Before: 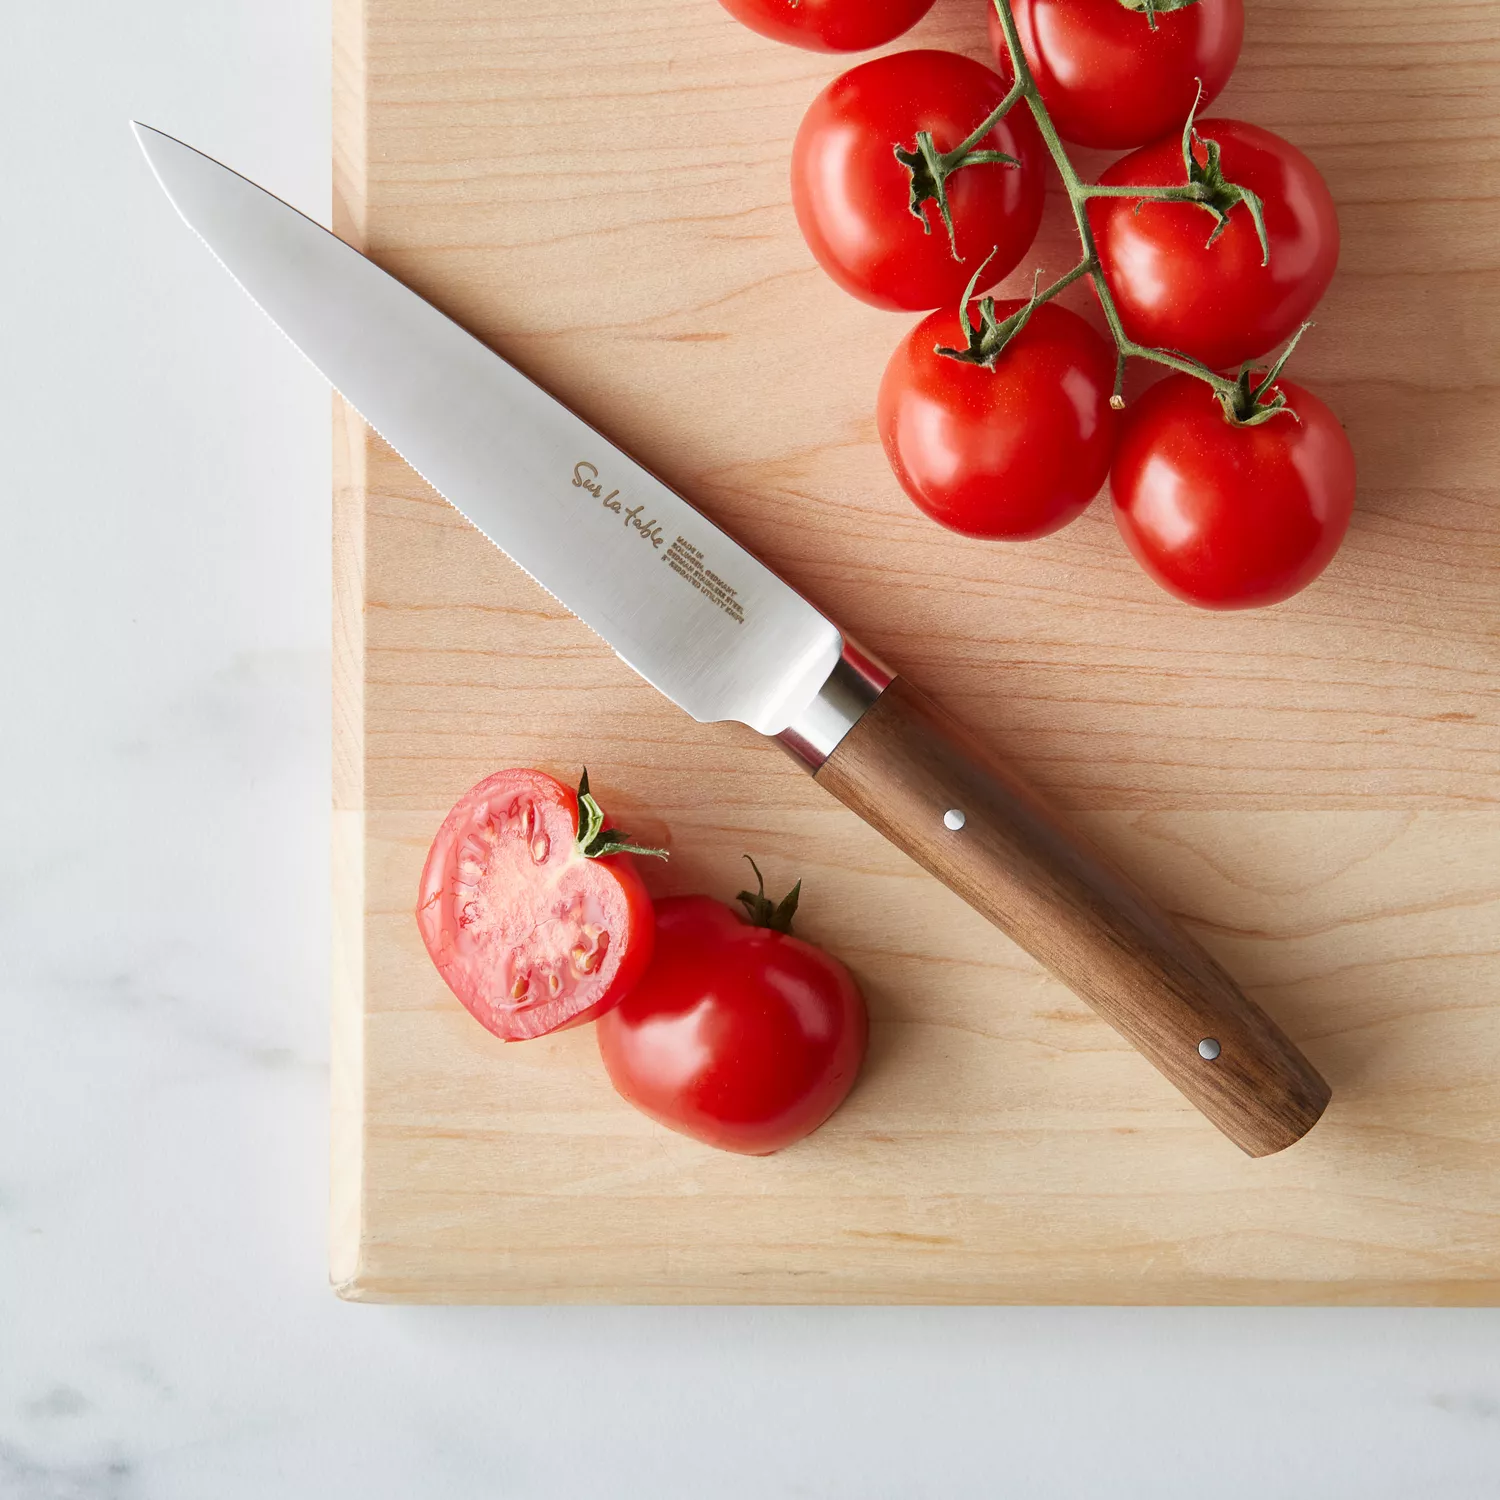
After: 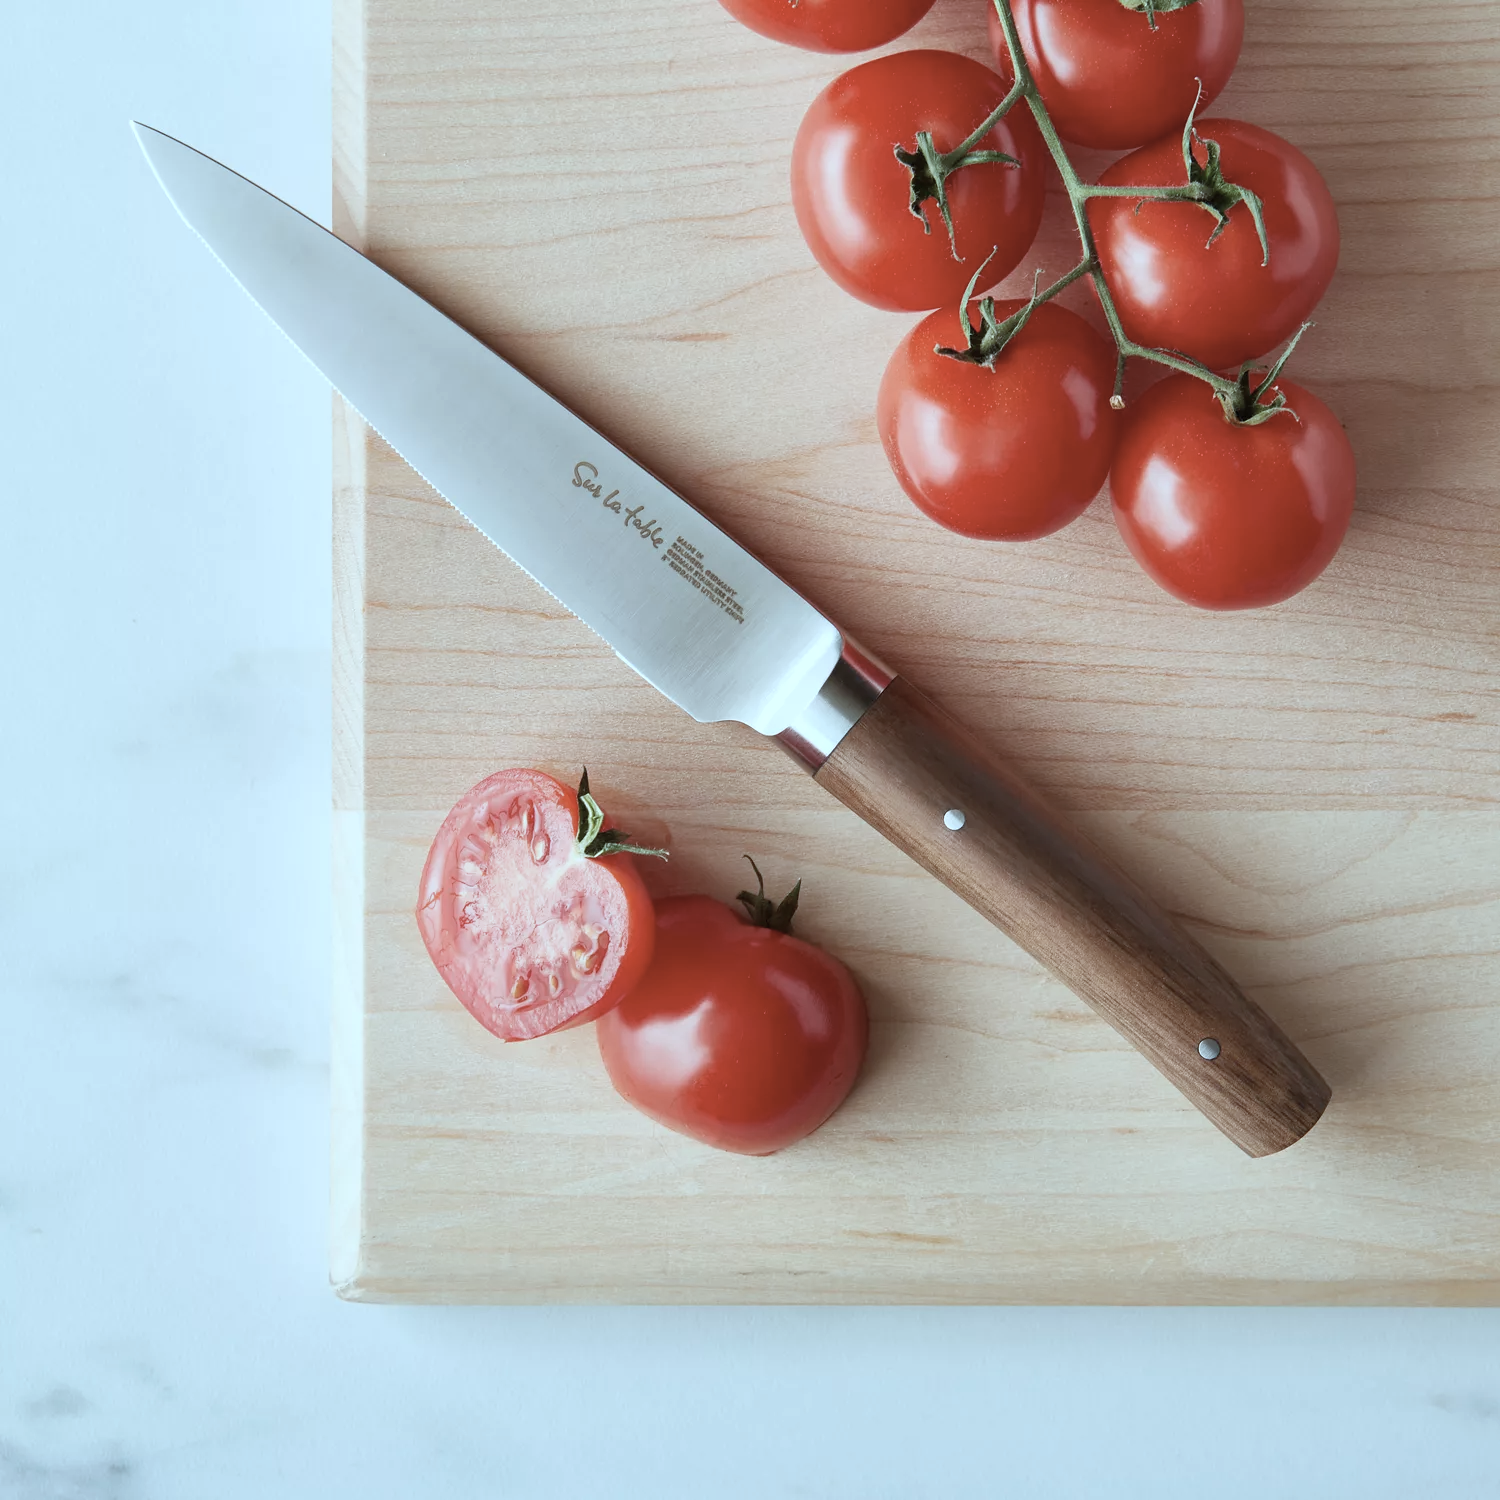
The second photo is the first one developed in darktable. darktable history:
color correction: highlights a* -12.3, highlights b* -17.6, saturation 0.715
